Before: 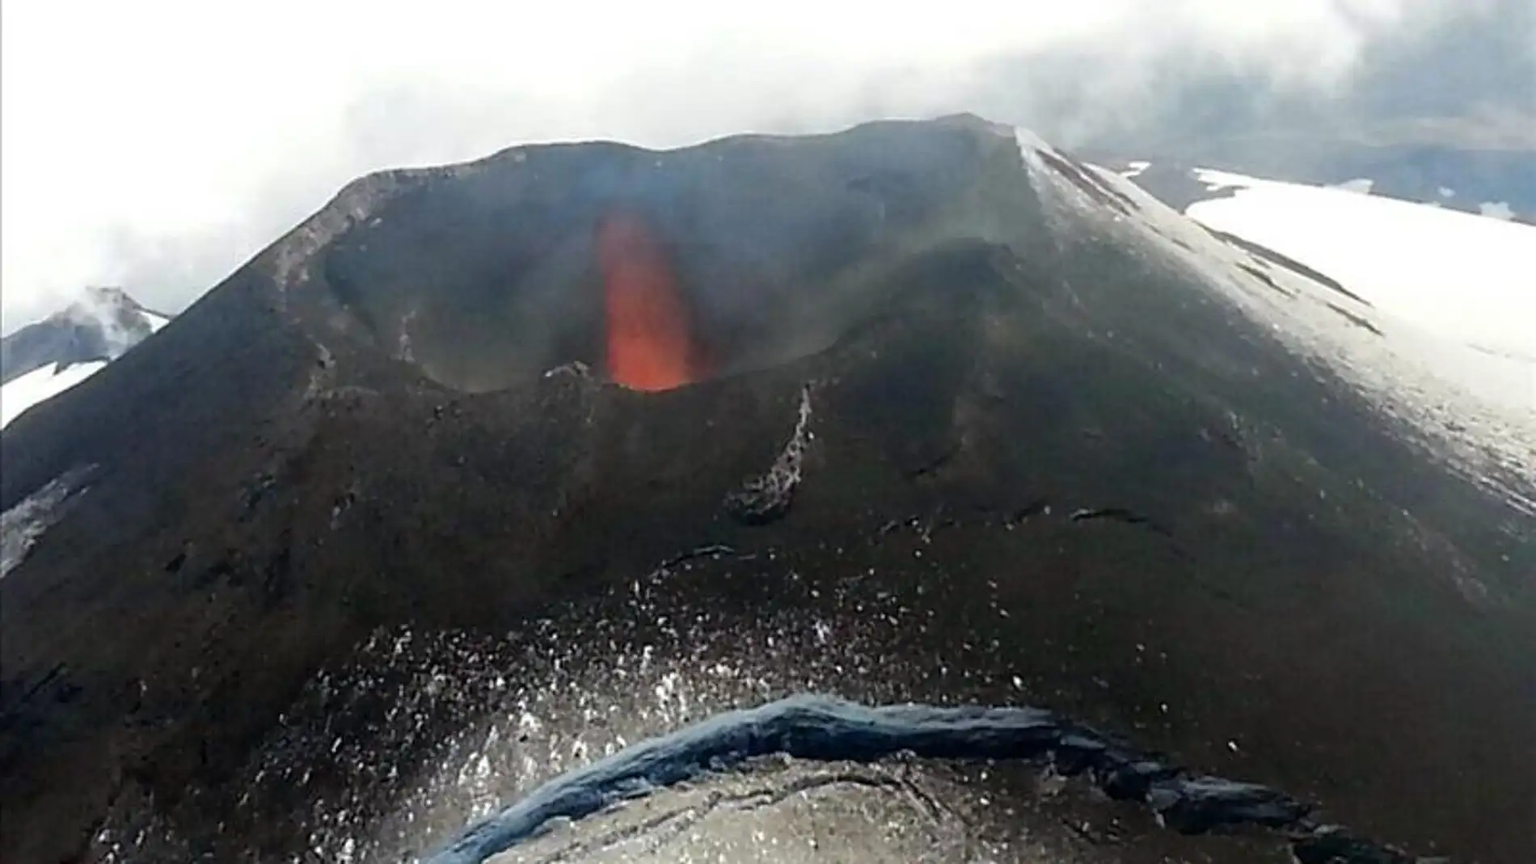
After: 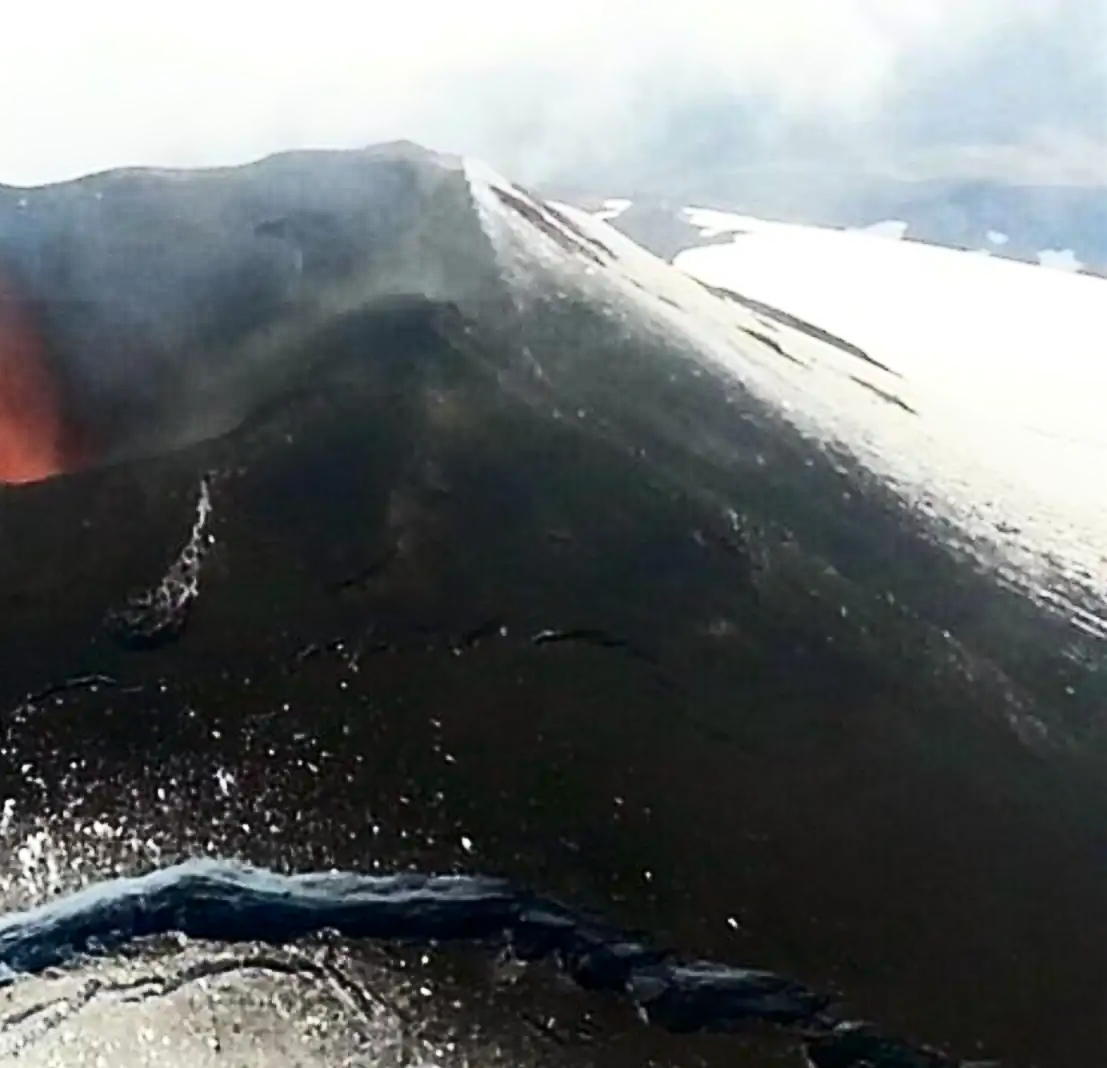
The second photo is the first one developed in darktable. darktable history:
contrast brightness saturation: contrast 0.393, brightness 0.098
crop: left 41.719%
